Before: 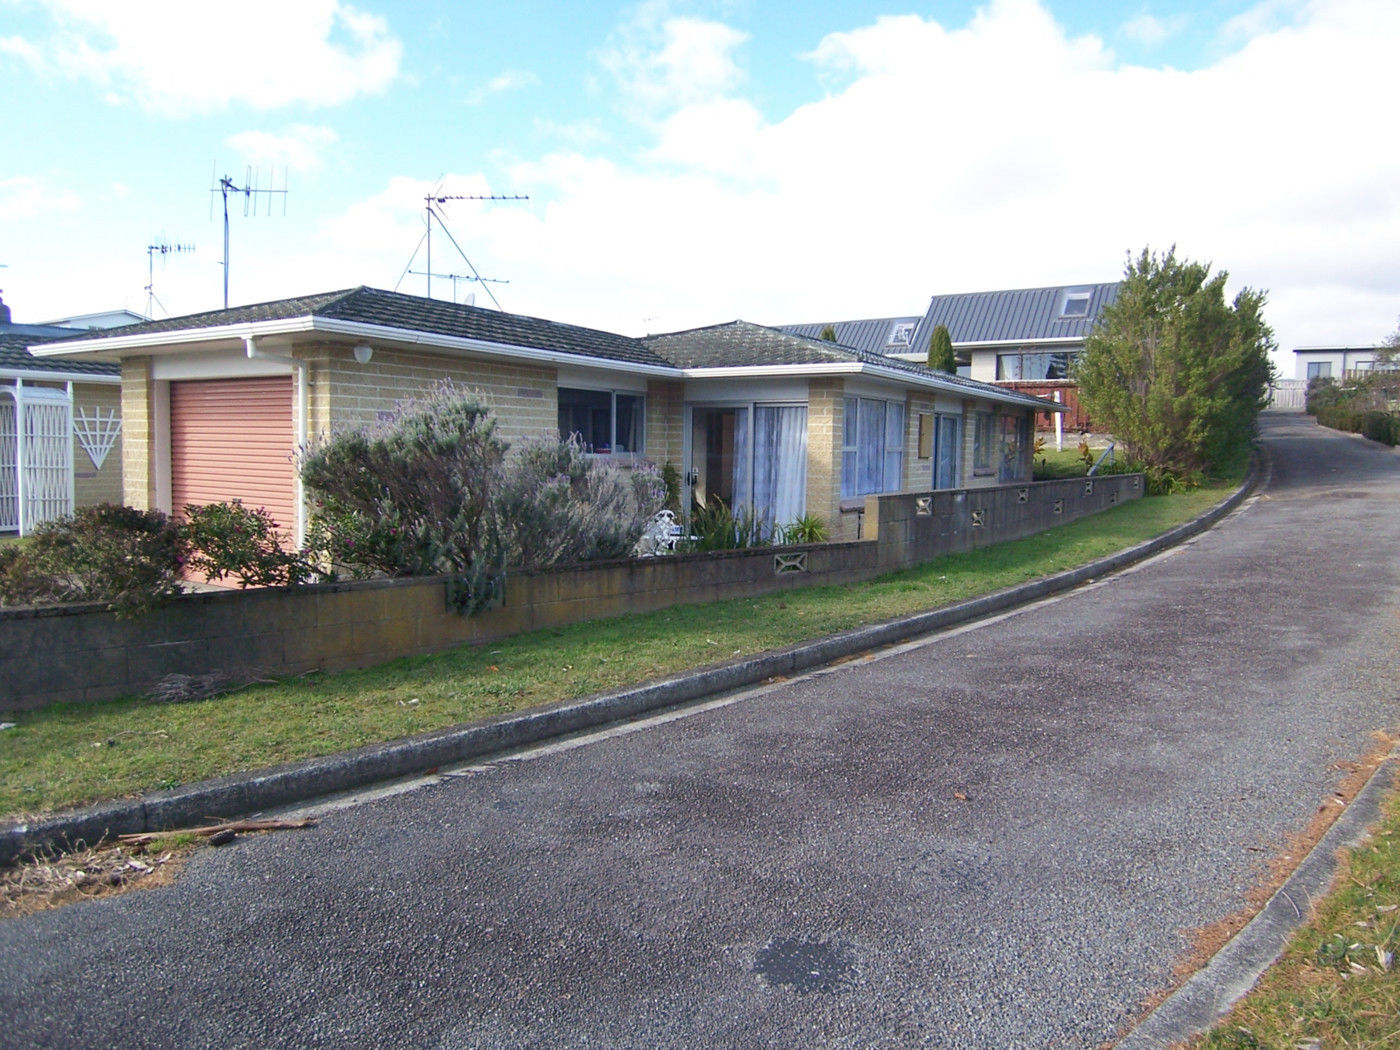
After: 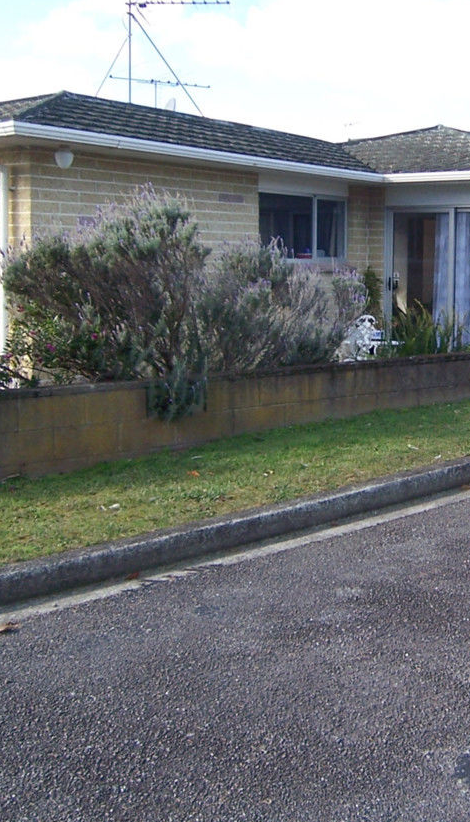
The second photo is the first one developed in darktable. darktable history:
crop and rotate: left 21.377%, top 18.632%, right 45.044%, bottom 2.991%
